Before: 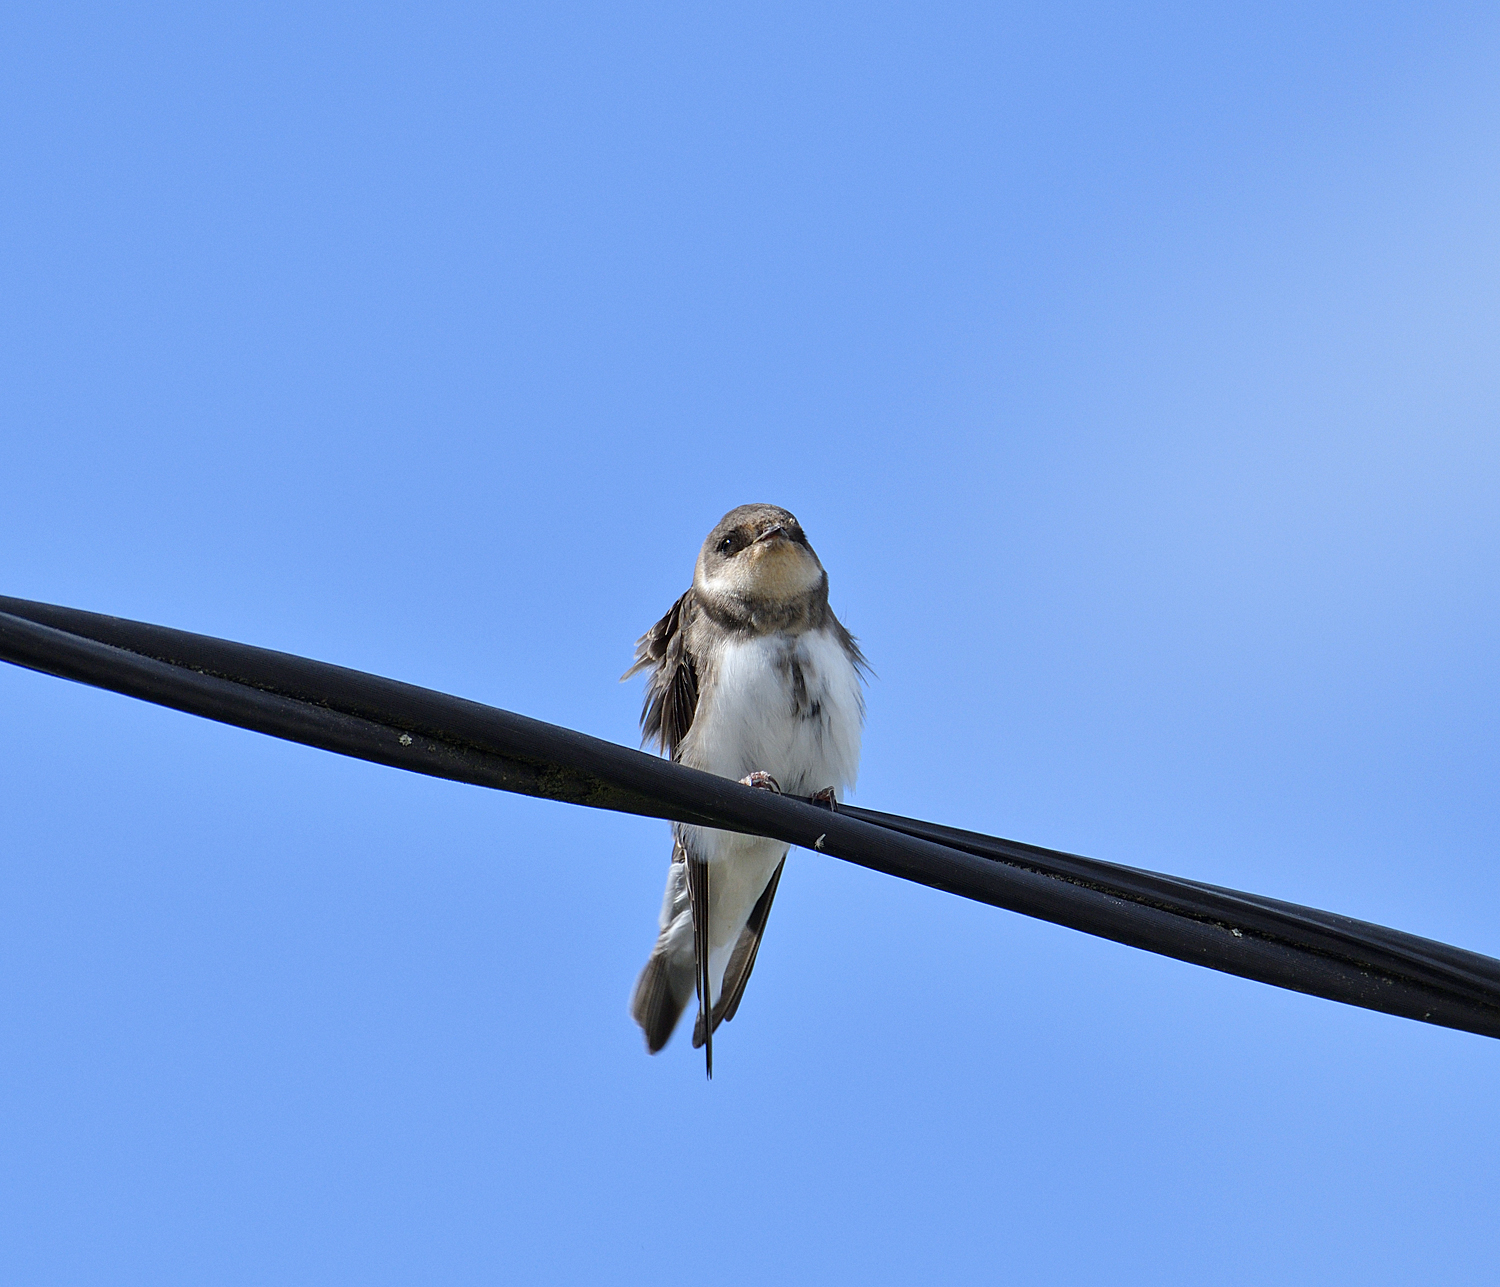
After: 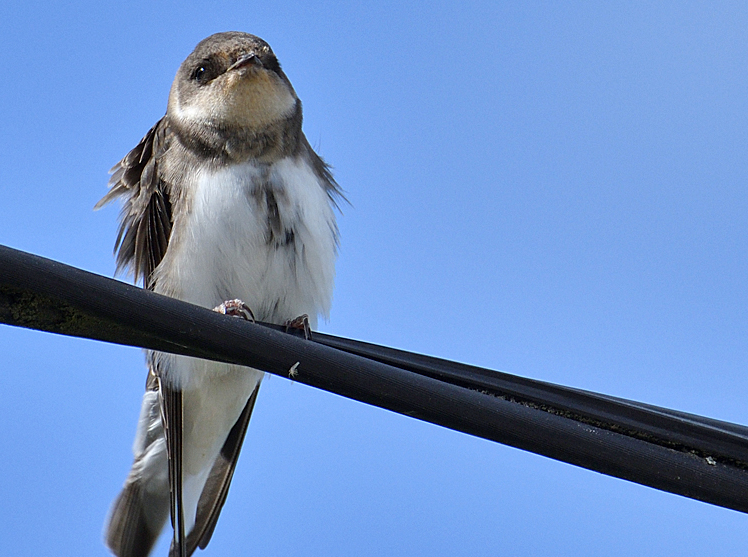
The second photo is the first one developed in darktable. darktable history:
shadows and highlights: shadows 59.22, soften with gaussian
crop: left 35.124%, top 36.678%, right 14.98%, bottom 20.035%
